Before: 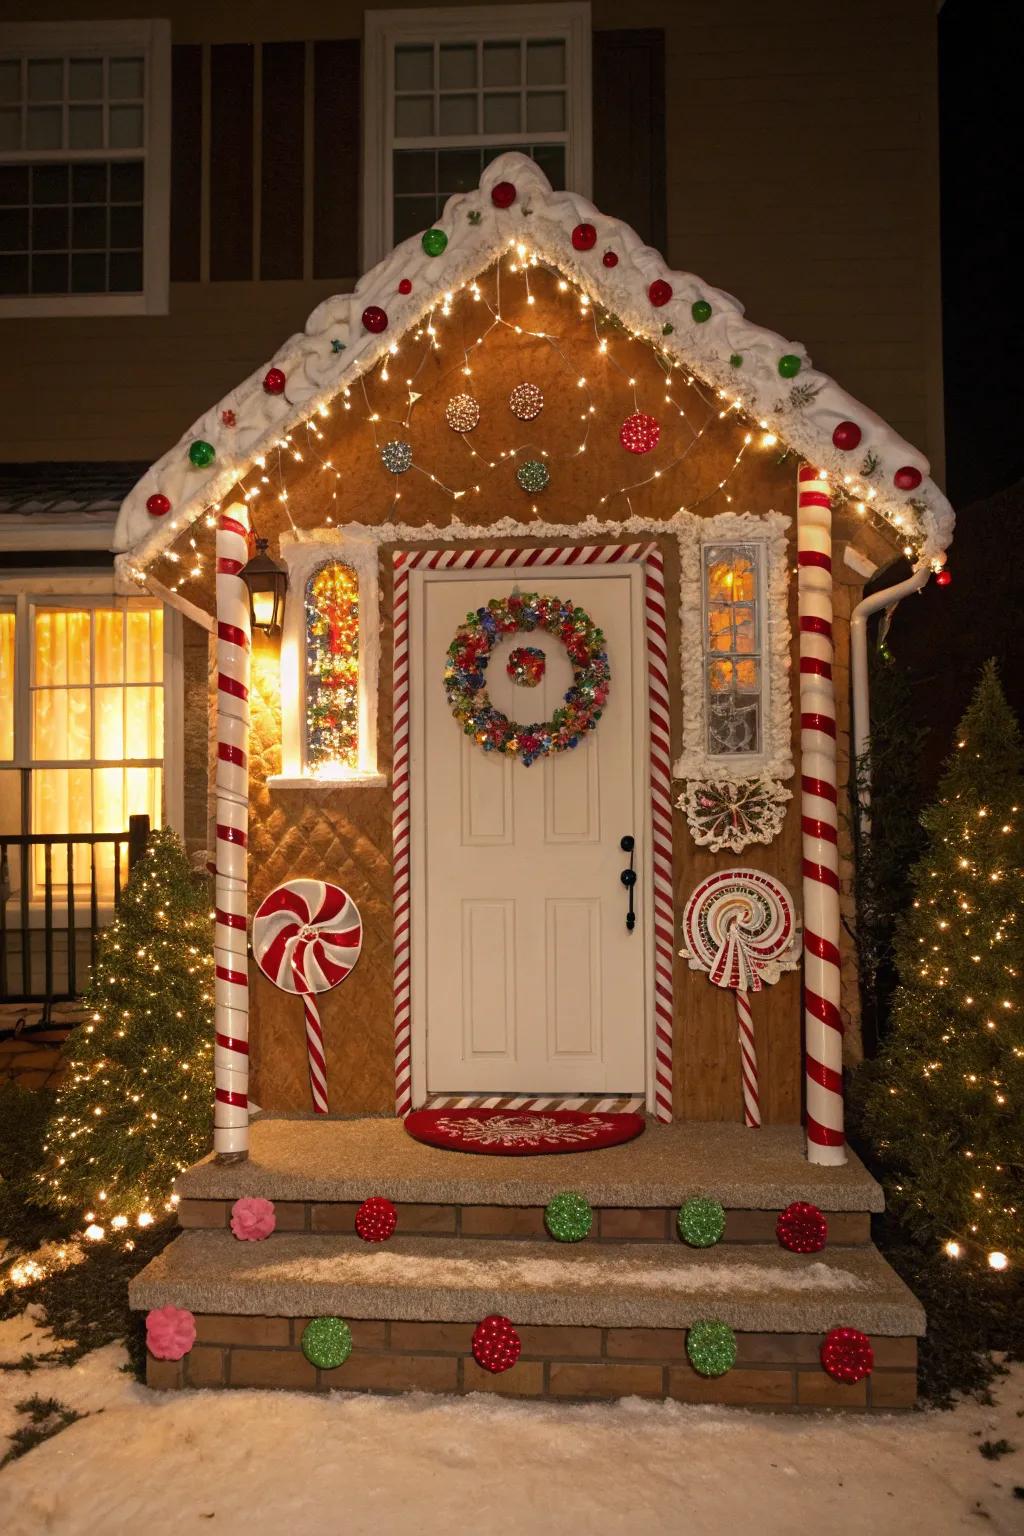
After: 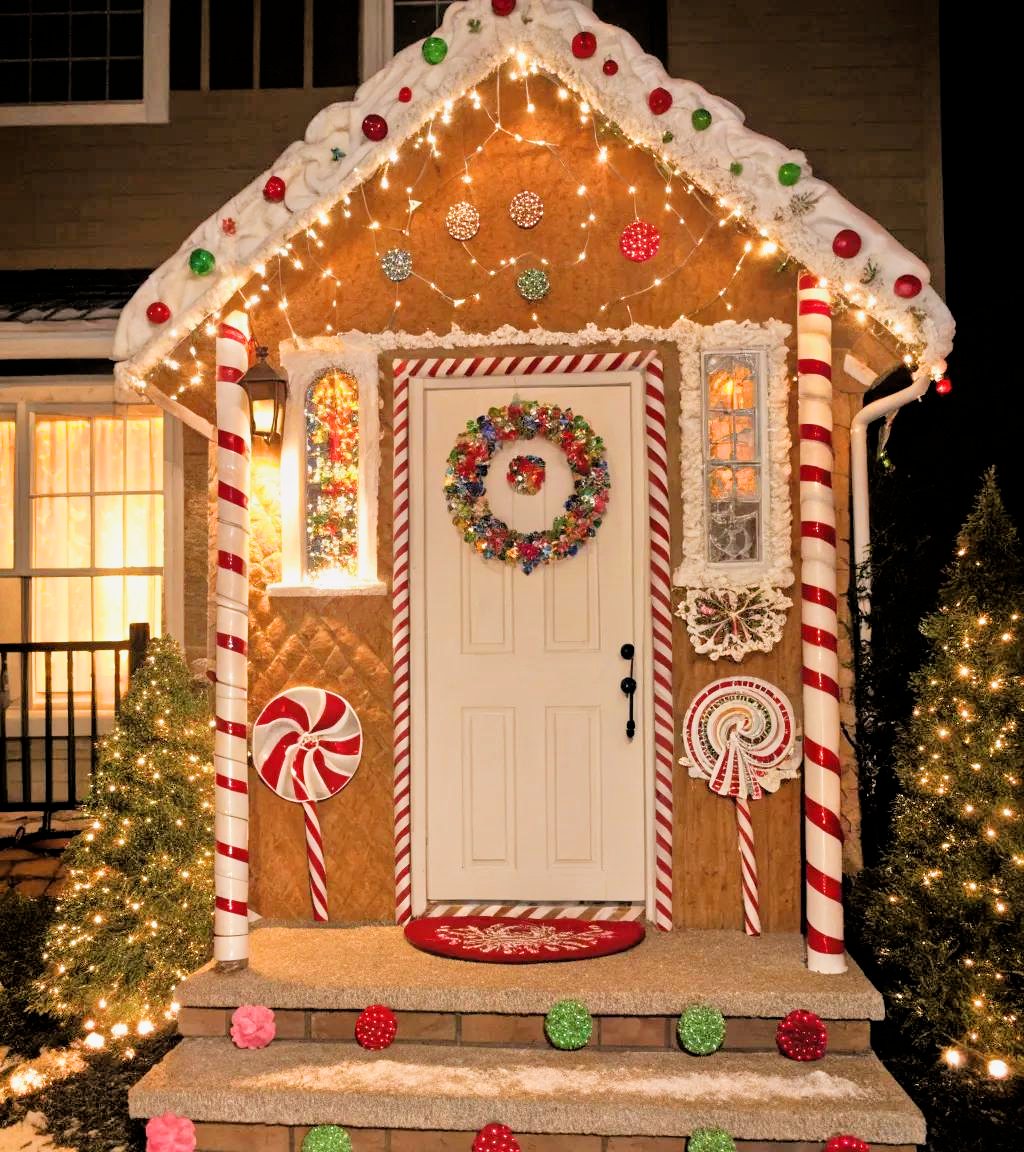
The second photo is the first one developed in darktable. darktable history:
tone equalizer: -7 EV 0.15 EV, -6 EV 0.6 EV, -5 EV 1.15 EV, -4 EV 1.33 EV, -3 EV 1.15 EV, -2 EV 0.6 EV, -1 EV 0.15 EV, mask exposure compensation -0.5 EV
filmic rgb: black relative exposure -5 EV, white relative exposure 3.5 EV, hardness 3.19, contrast 1.3, highlights saturation mix -50%
crop and rotate: top 12.5%, bottom 12.5%
exposure: exposure 0.4 EV, compensate highlight preservation false
